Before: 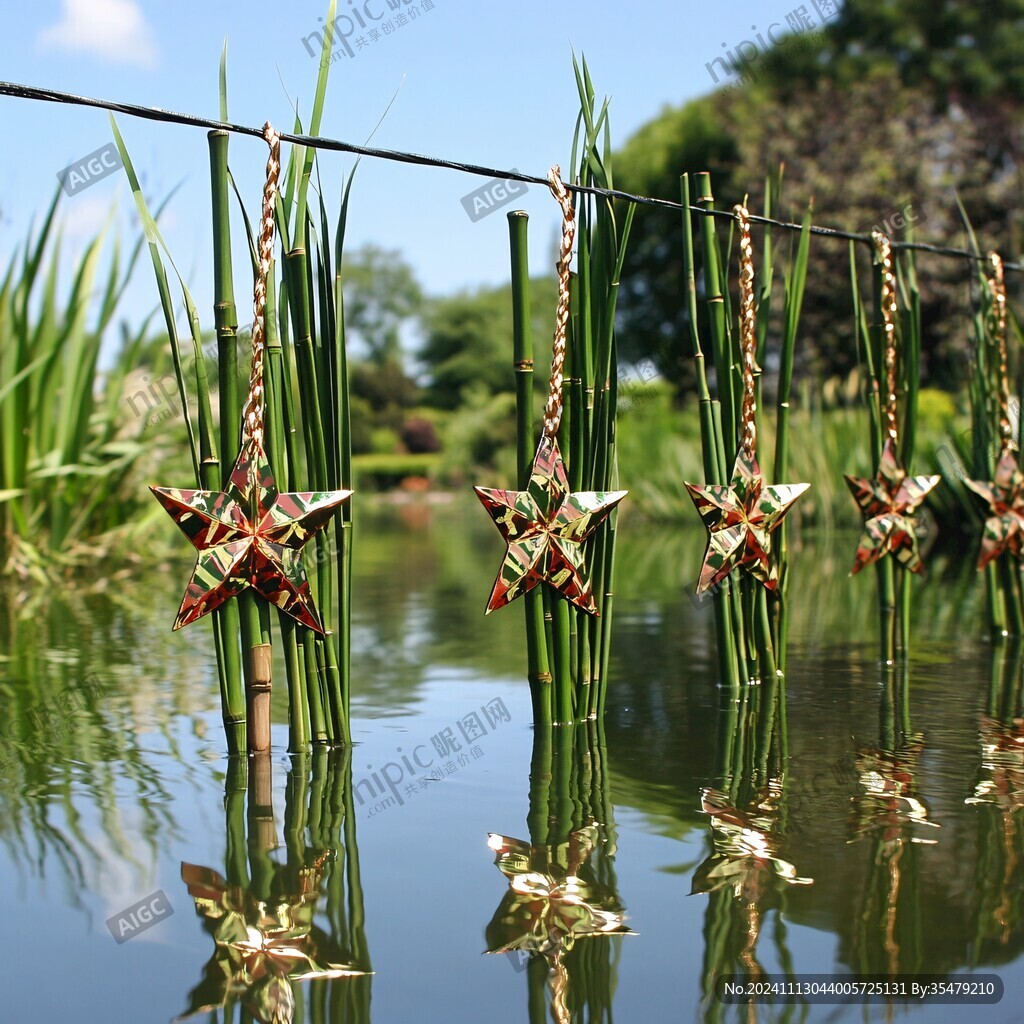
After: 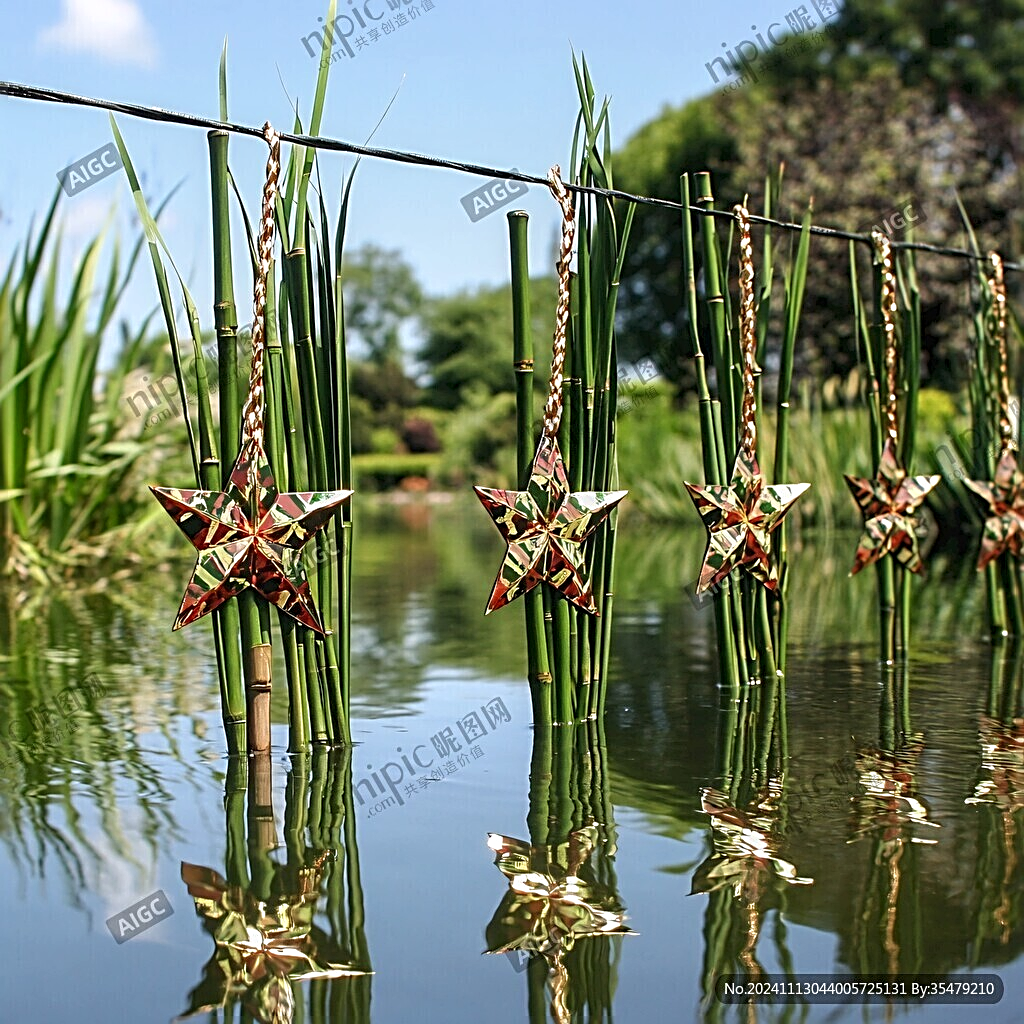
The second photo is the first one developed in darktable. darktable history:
sharpen: radius 2.817, amount 0.715
local contrast: on, module defaults
